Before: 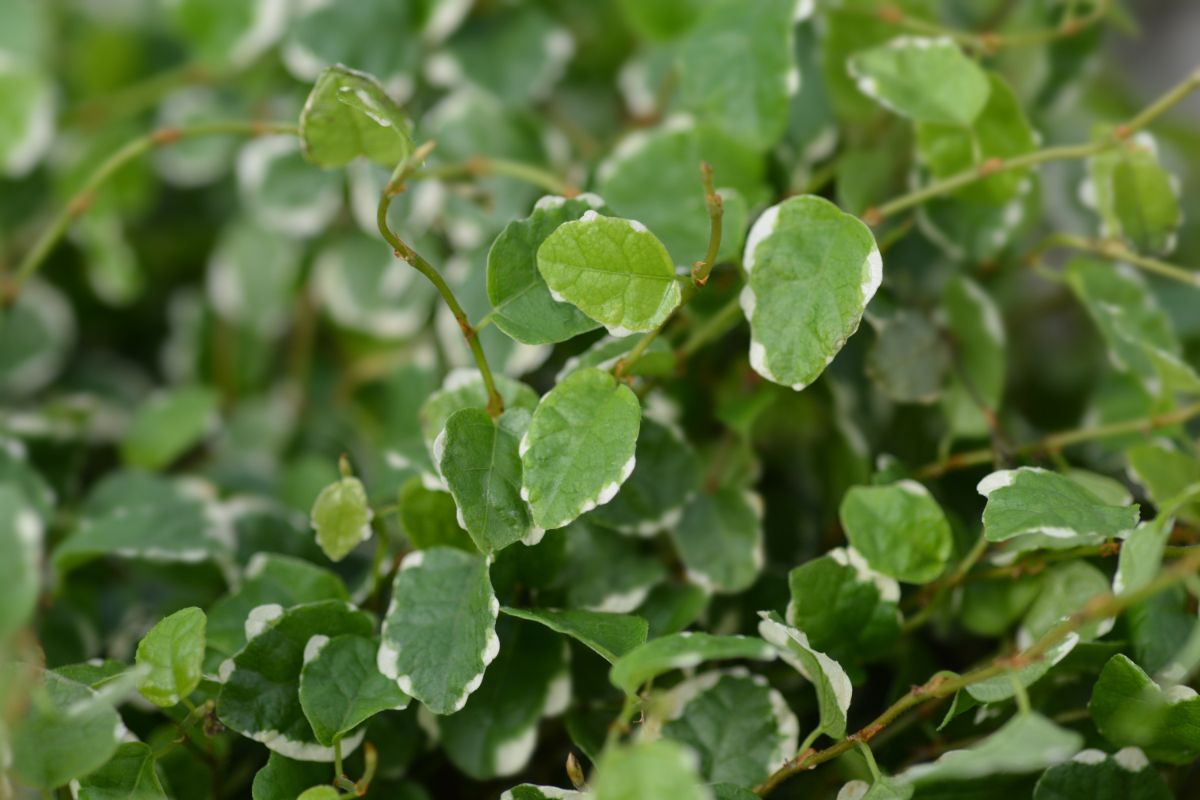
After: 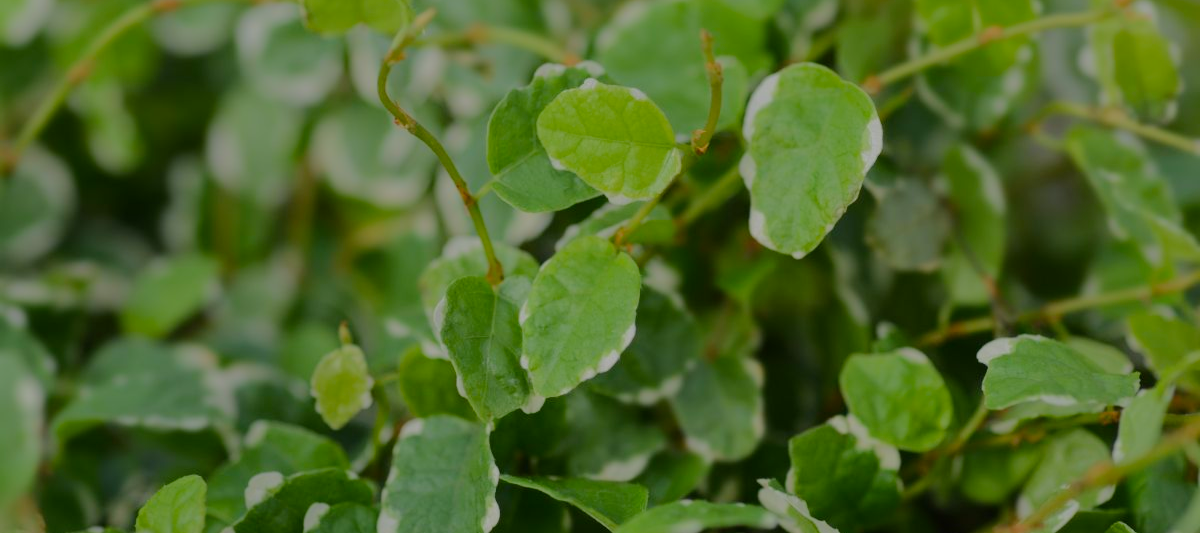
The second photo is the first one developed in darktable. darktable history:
color balance rgb: shadows lift › chroma 0.889%, shadows lift › hue 115.5°, perceptual saturation grading › global saturation 2.056%, perceptual saturation grading › highlights -2.525%, perceptual saturation grading › mid-tones 3.803%, perceptual saturation grading › shadows 6.832%, global vibrance 20%
crop: top 16.535%, bottom 16.727%
tone equalizer: -8 EV -0.004 EV, -7 EV 0.006 EV, -6 EV -0.006 EV, -5 EV 0.005 EV, -4 EV -0.028 EV, -3 EV -0.24 EV, -2 EV -0.689 EV, -1 EV -0.992 EV, +0 EV -0.952 EV, edges refinement/feathering 500, mask exposure compensation -1.57 EV, preserve details no
